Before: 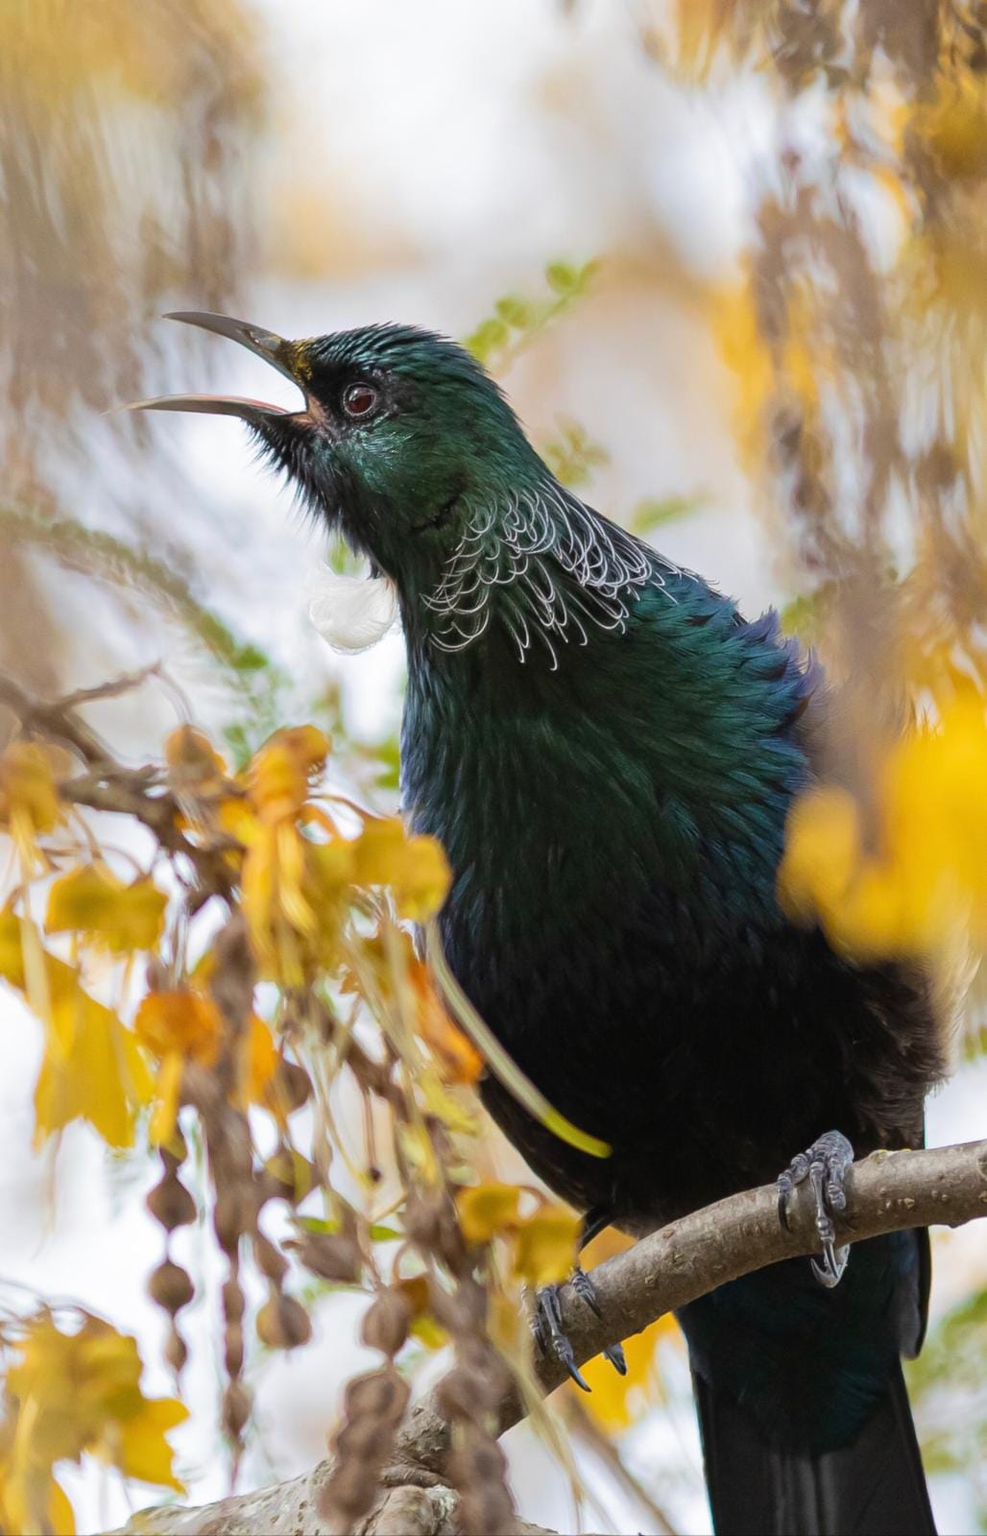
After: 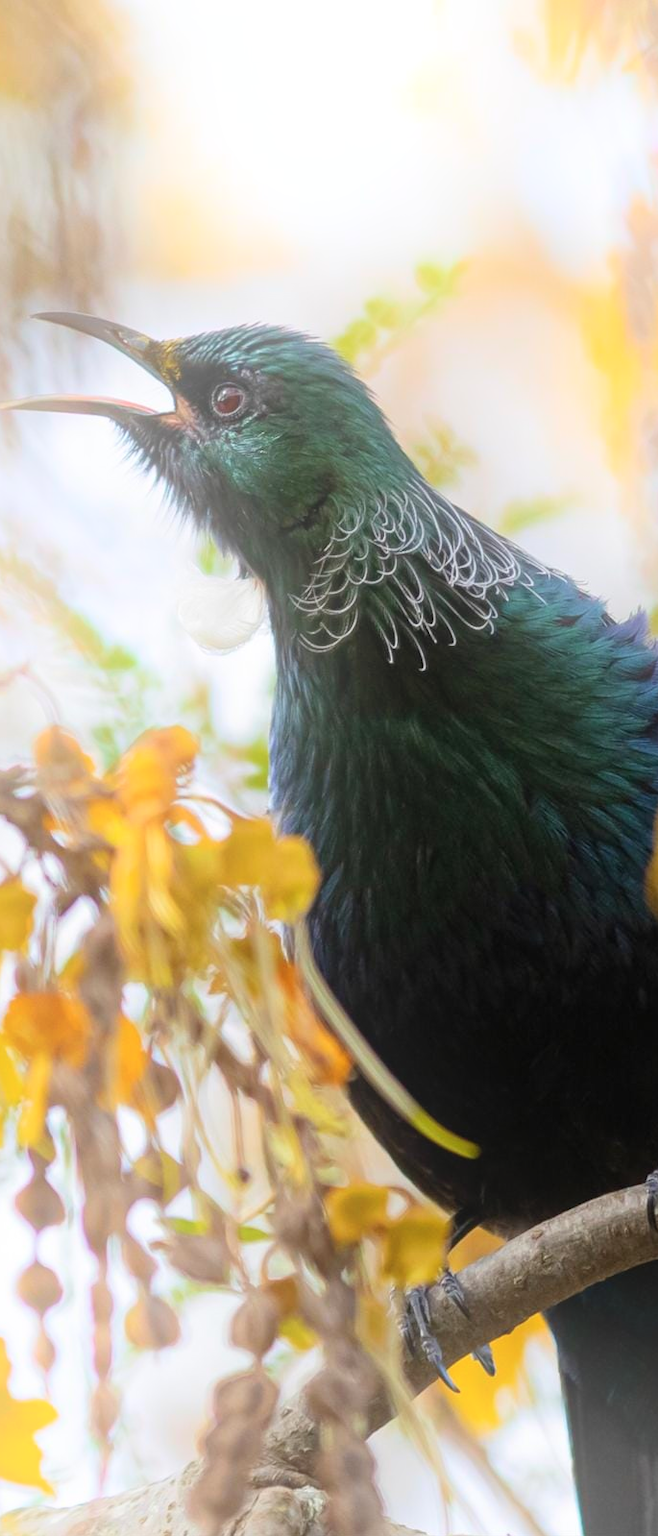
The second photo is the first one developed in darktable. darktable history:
crop and rotate: left 13.342%, right 19.991%
bloom: on, module defaults
